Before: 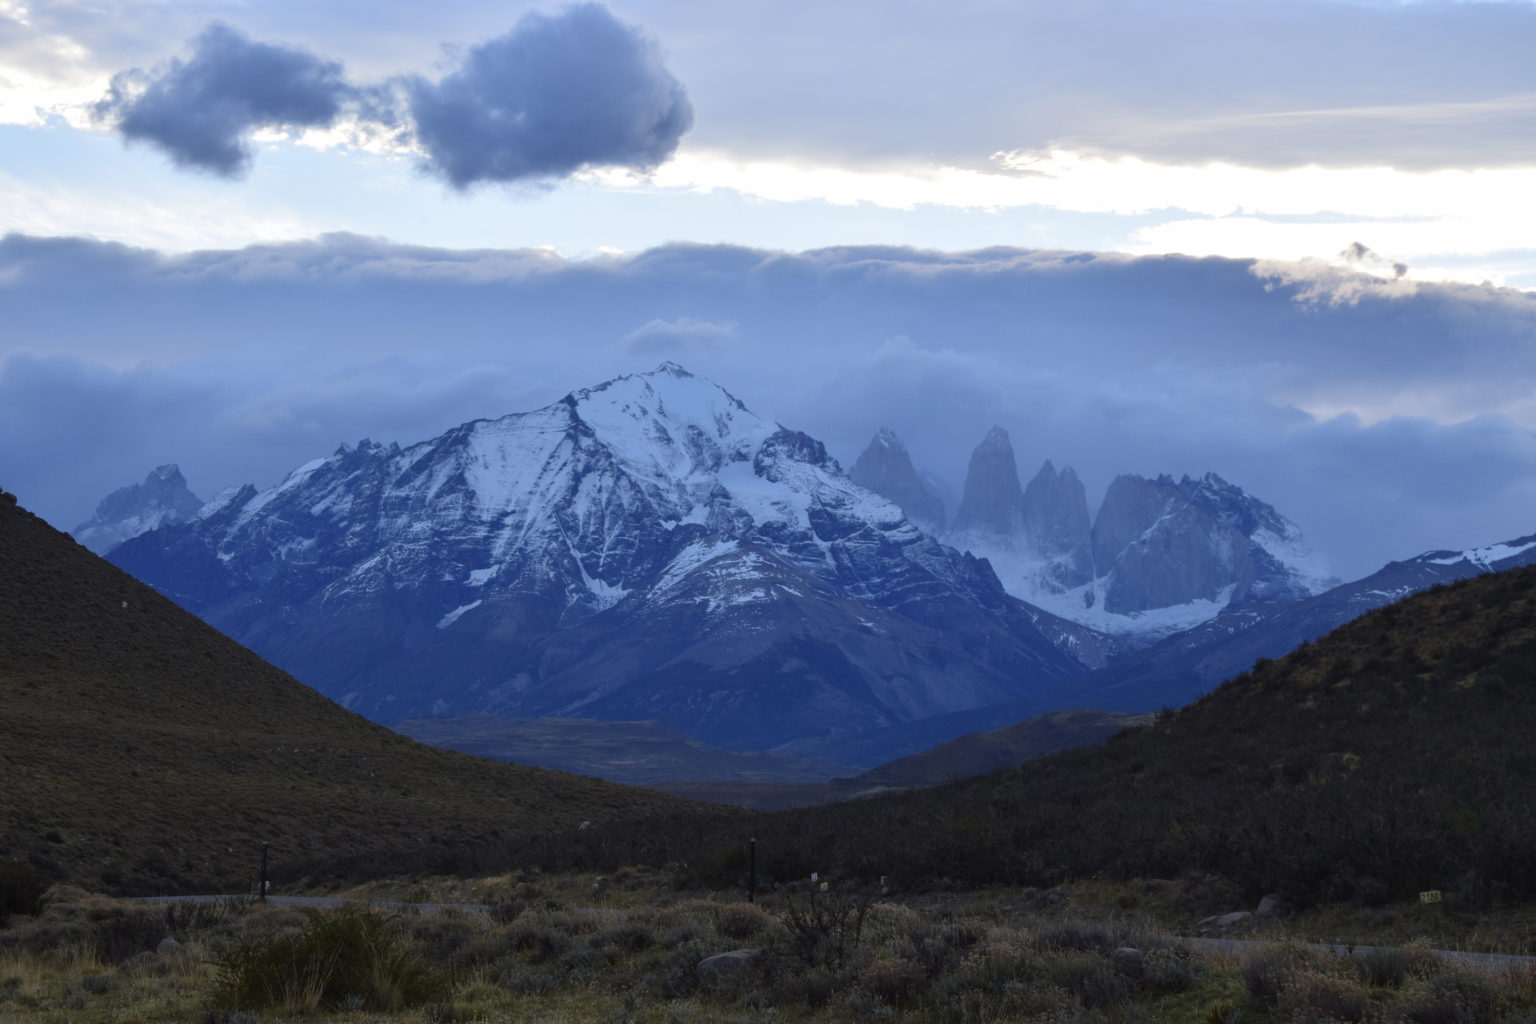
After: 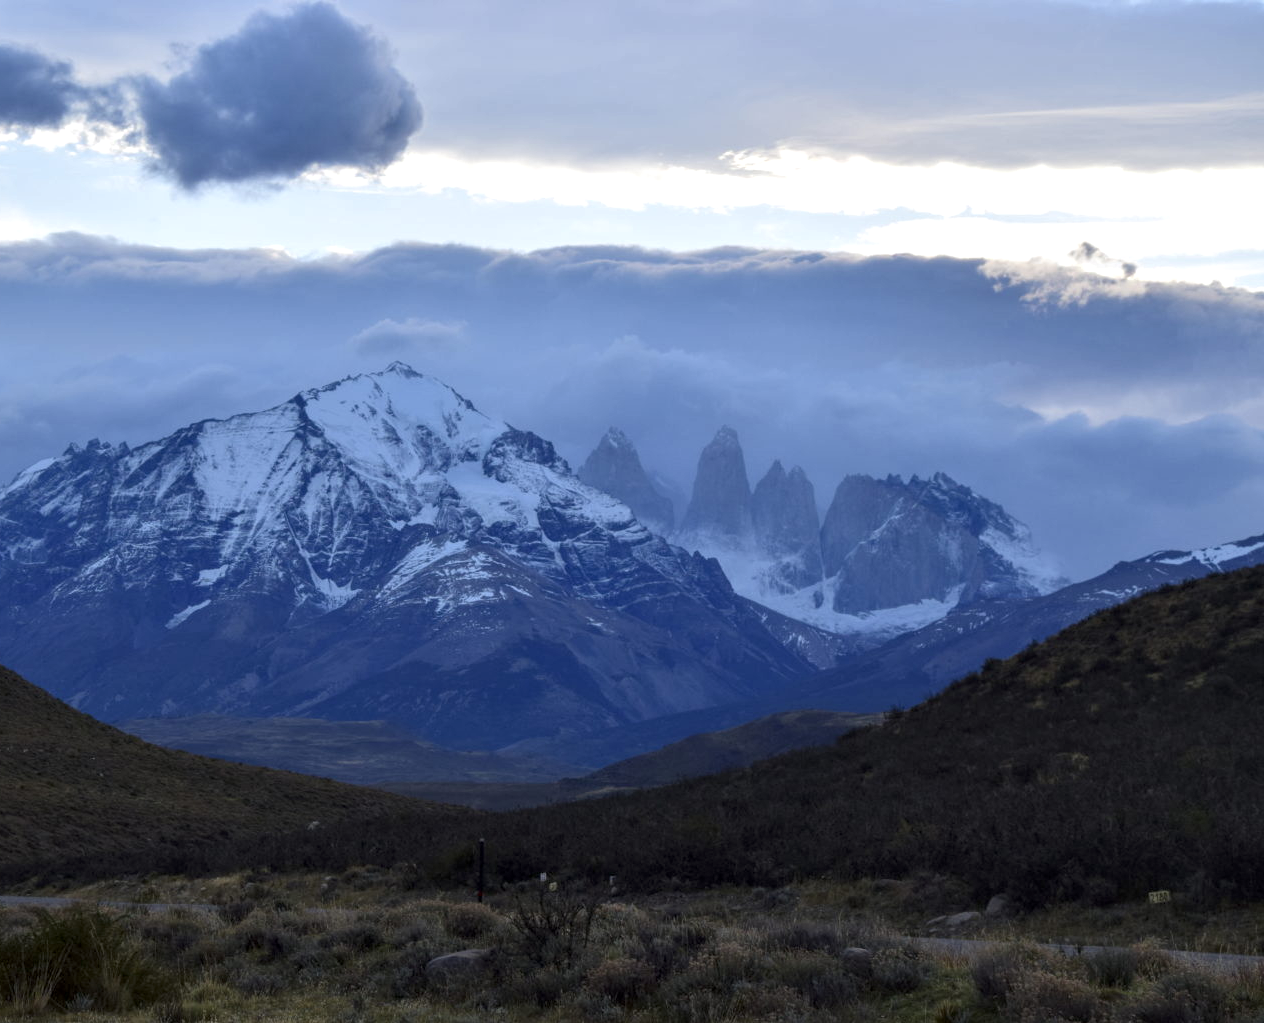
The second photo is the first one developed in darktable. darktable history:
crop: left 17.689%, bottom 0.024%
local contrast: detail 130%
